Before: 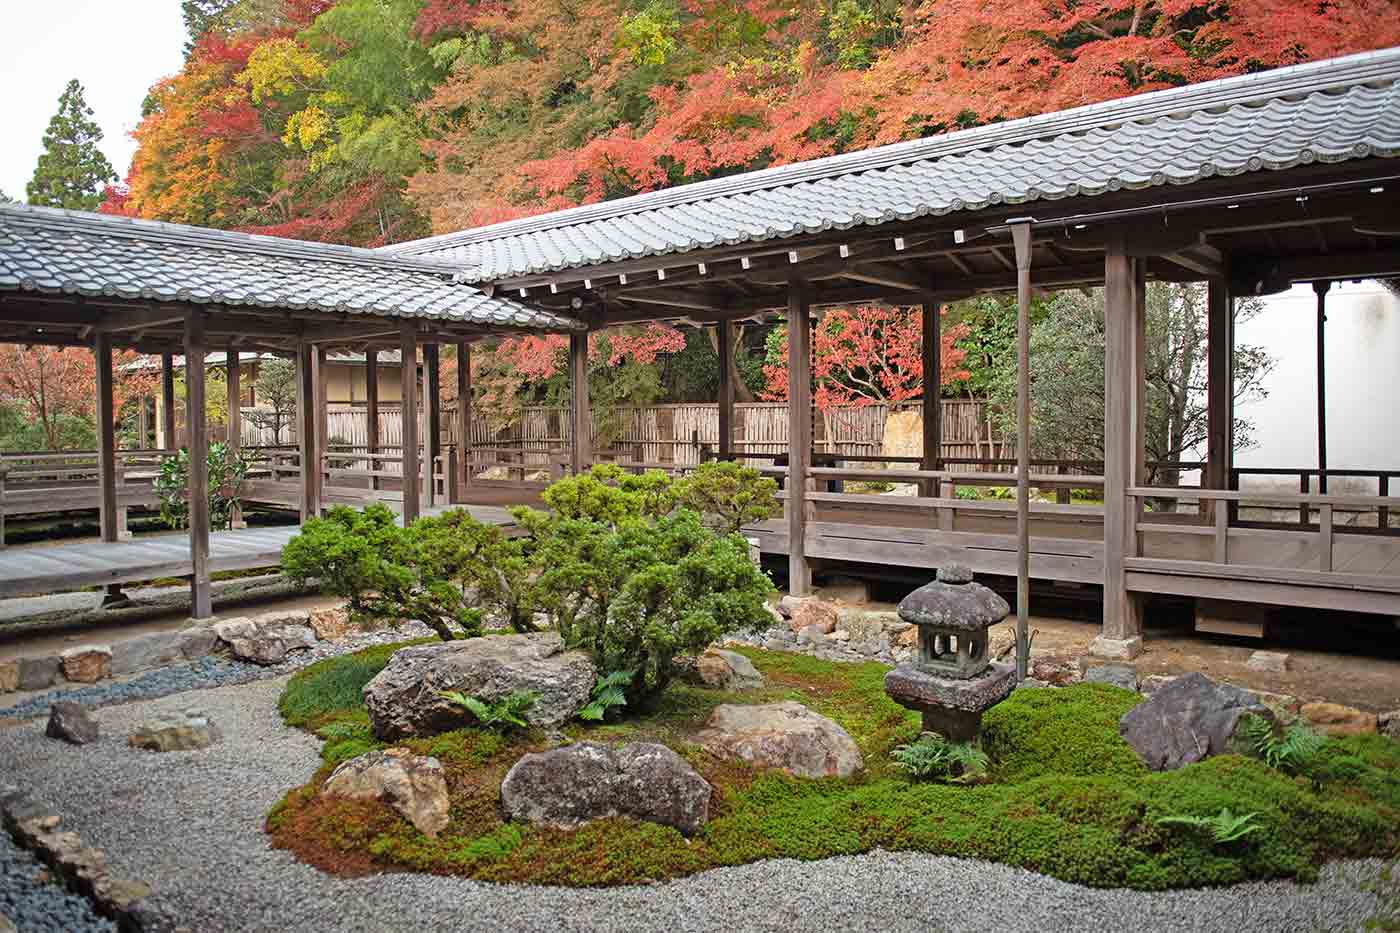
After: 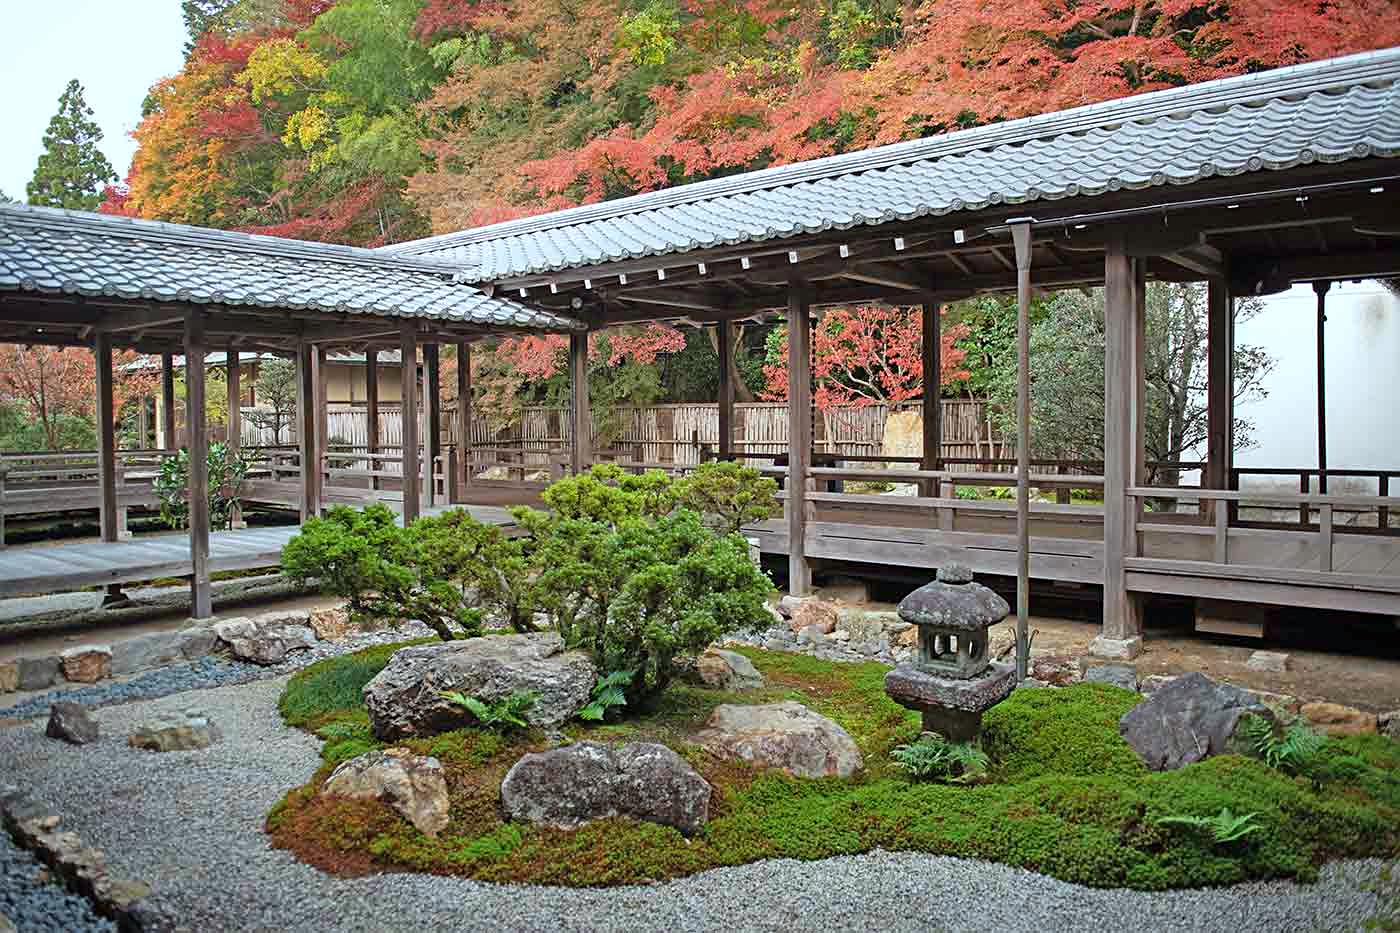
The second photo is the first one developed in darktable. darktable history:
sharpen: amount 0.2
color calibration: illuminant Planckian (black body), adaptation linear Bradford (ICC v4), x 0.364, y 0.367, temperature 4417.56 K, saturation algorithm version 1 (2020)
